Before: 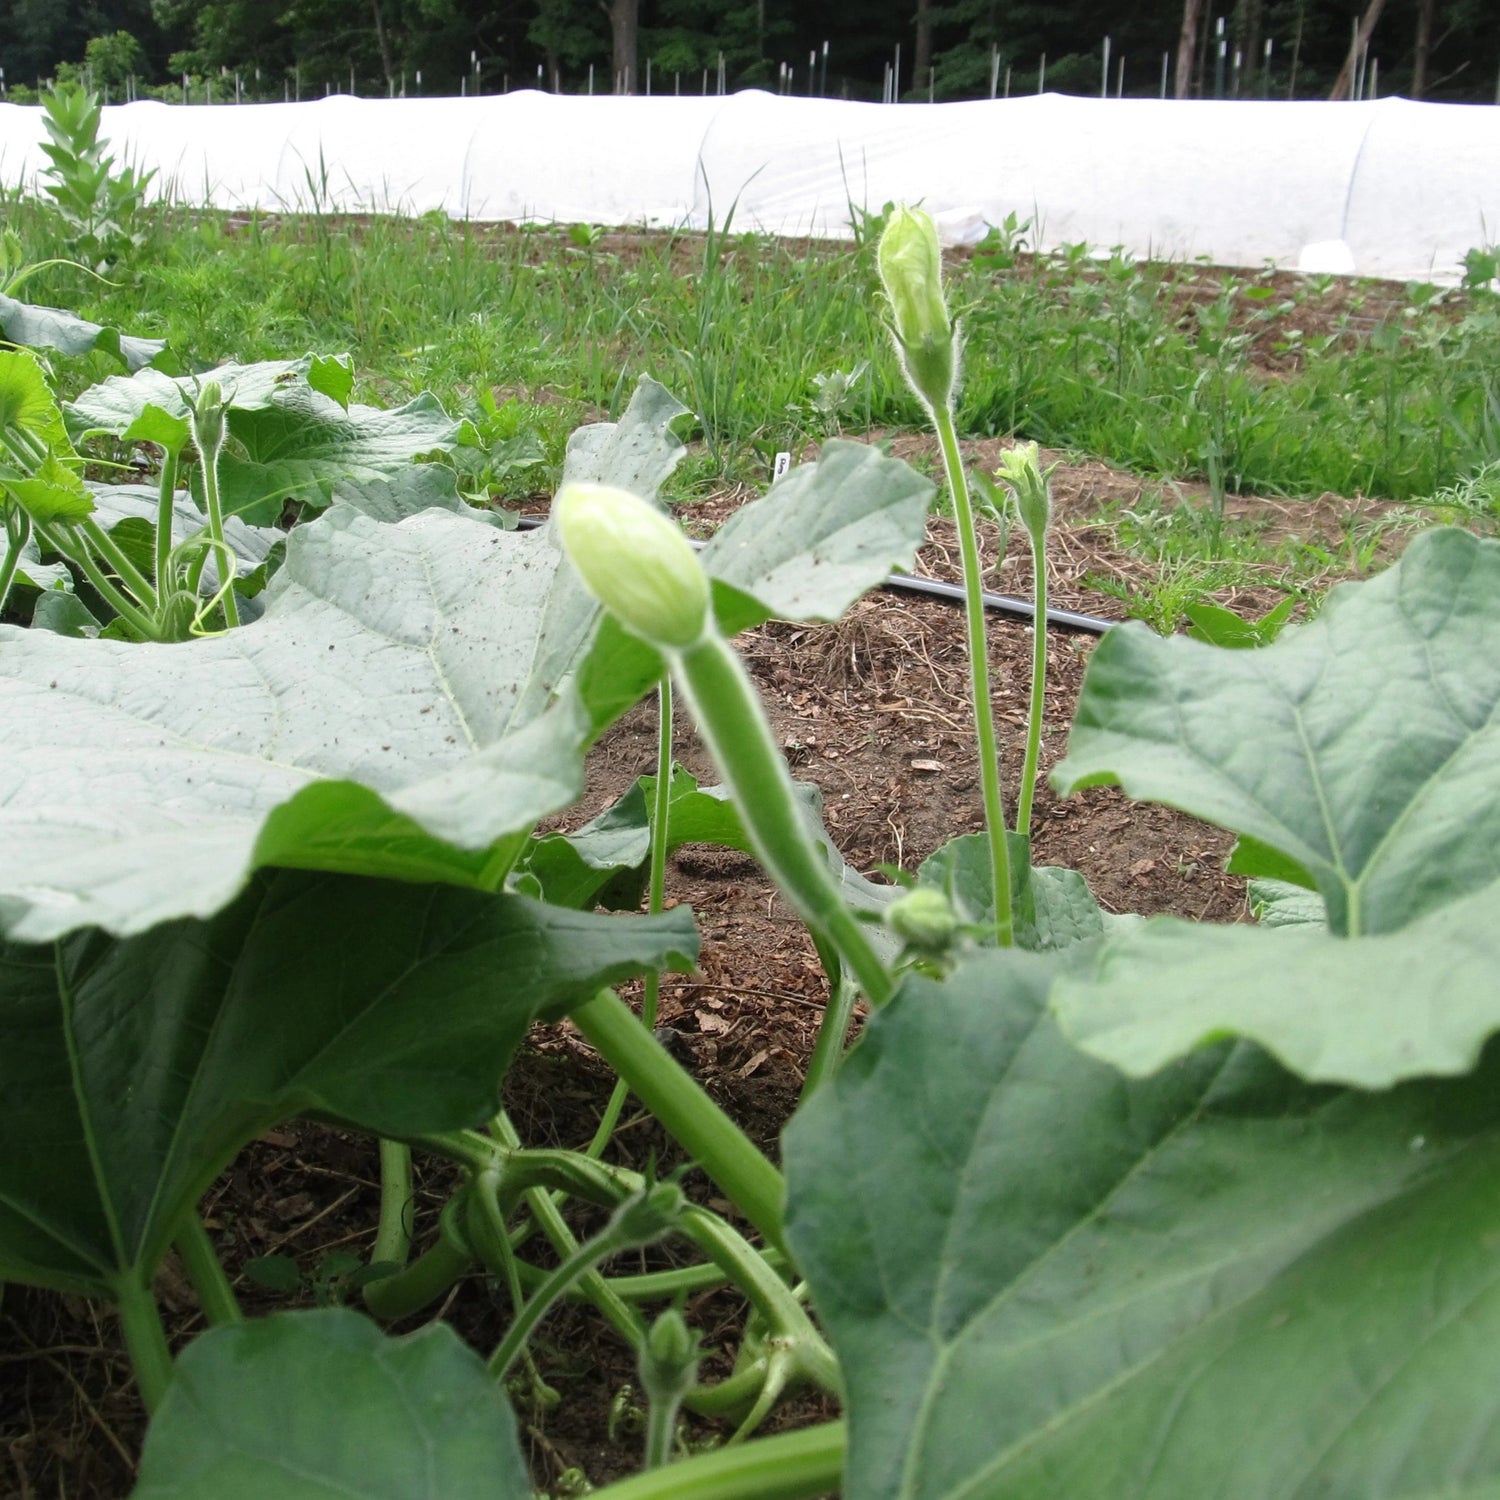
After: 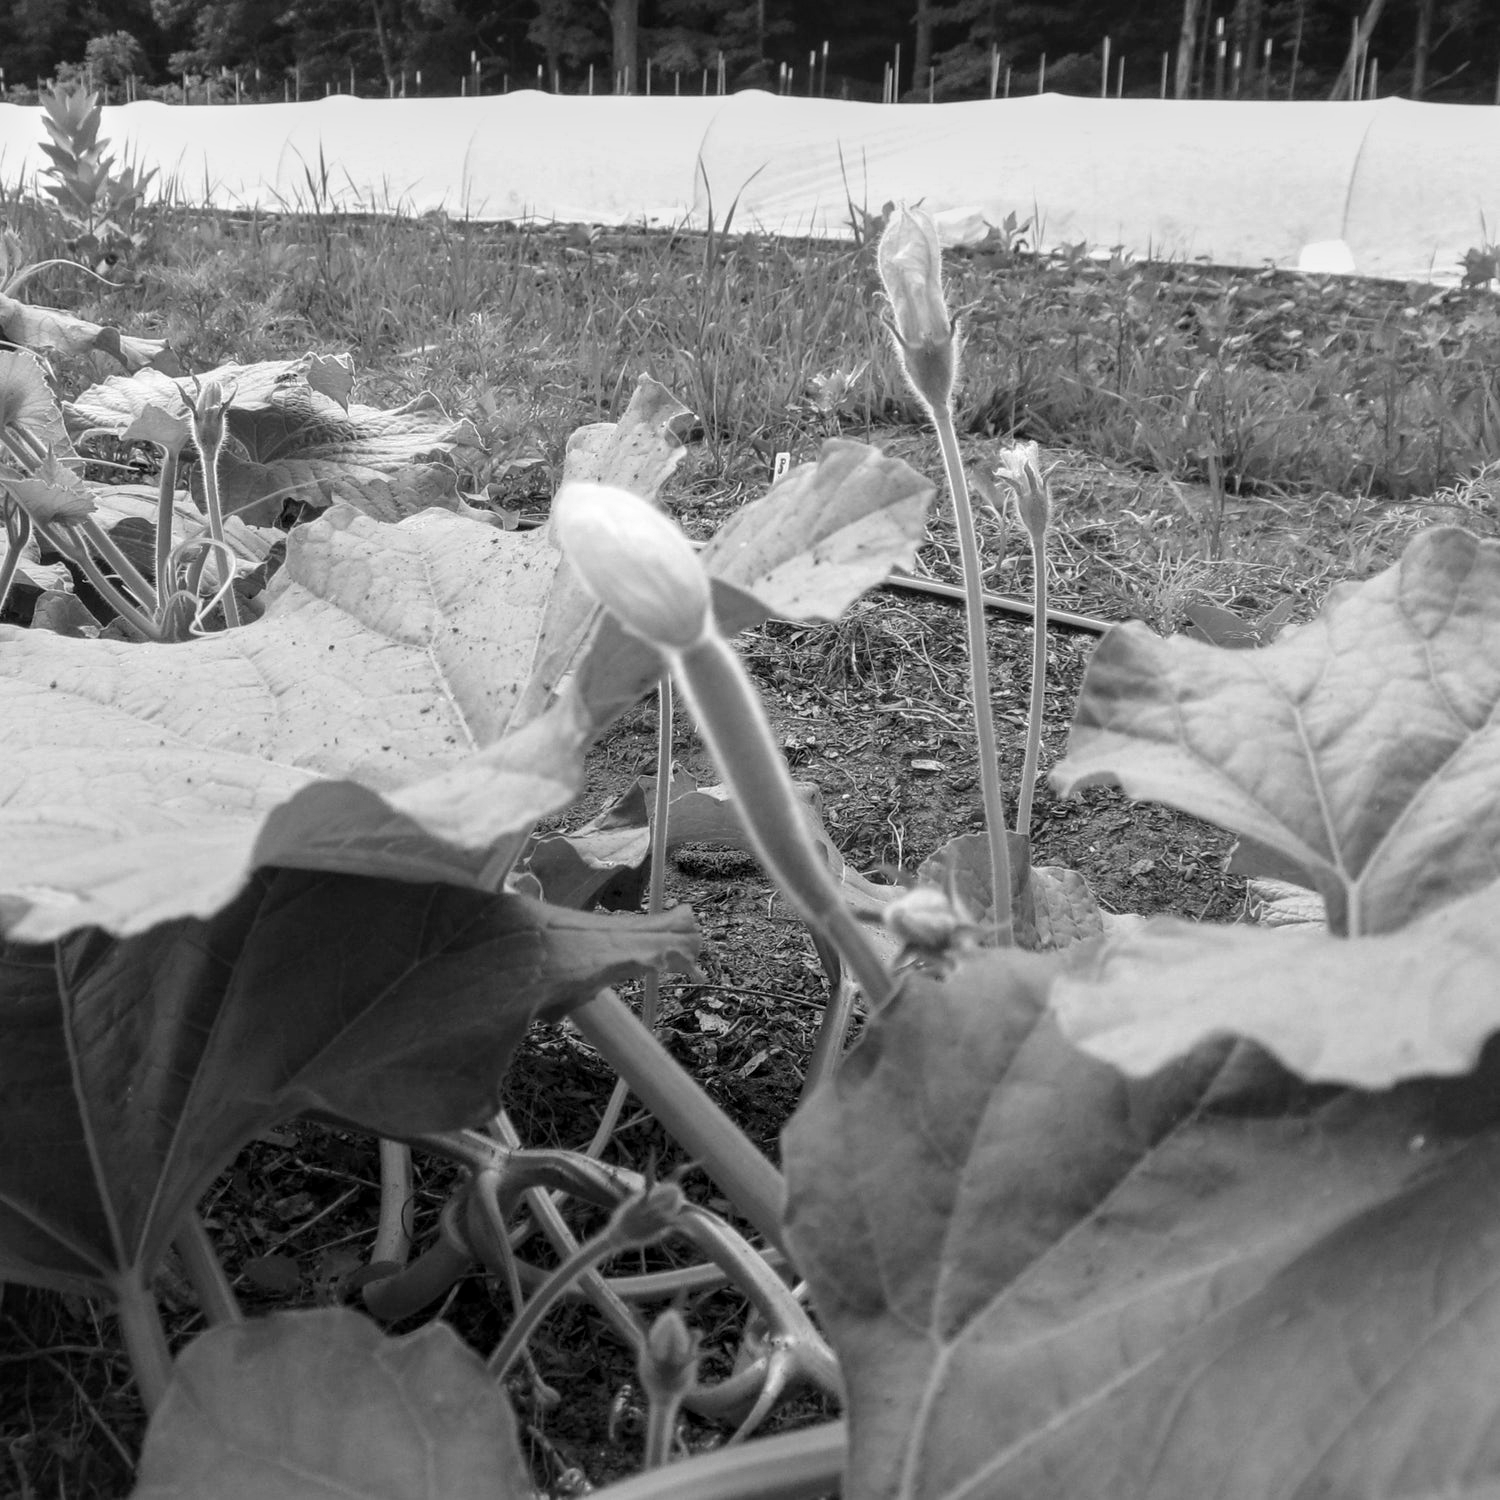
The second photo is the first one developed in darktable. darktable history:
monochrome: a -74.22, b 78.2
local contrast: detail 130%
color balance rgb: perceptual saturation grading › global saturation 25%, global vibrance 20%
